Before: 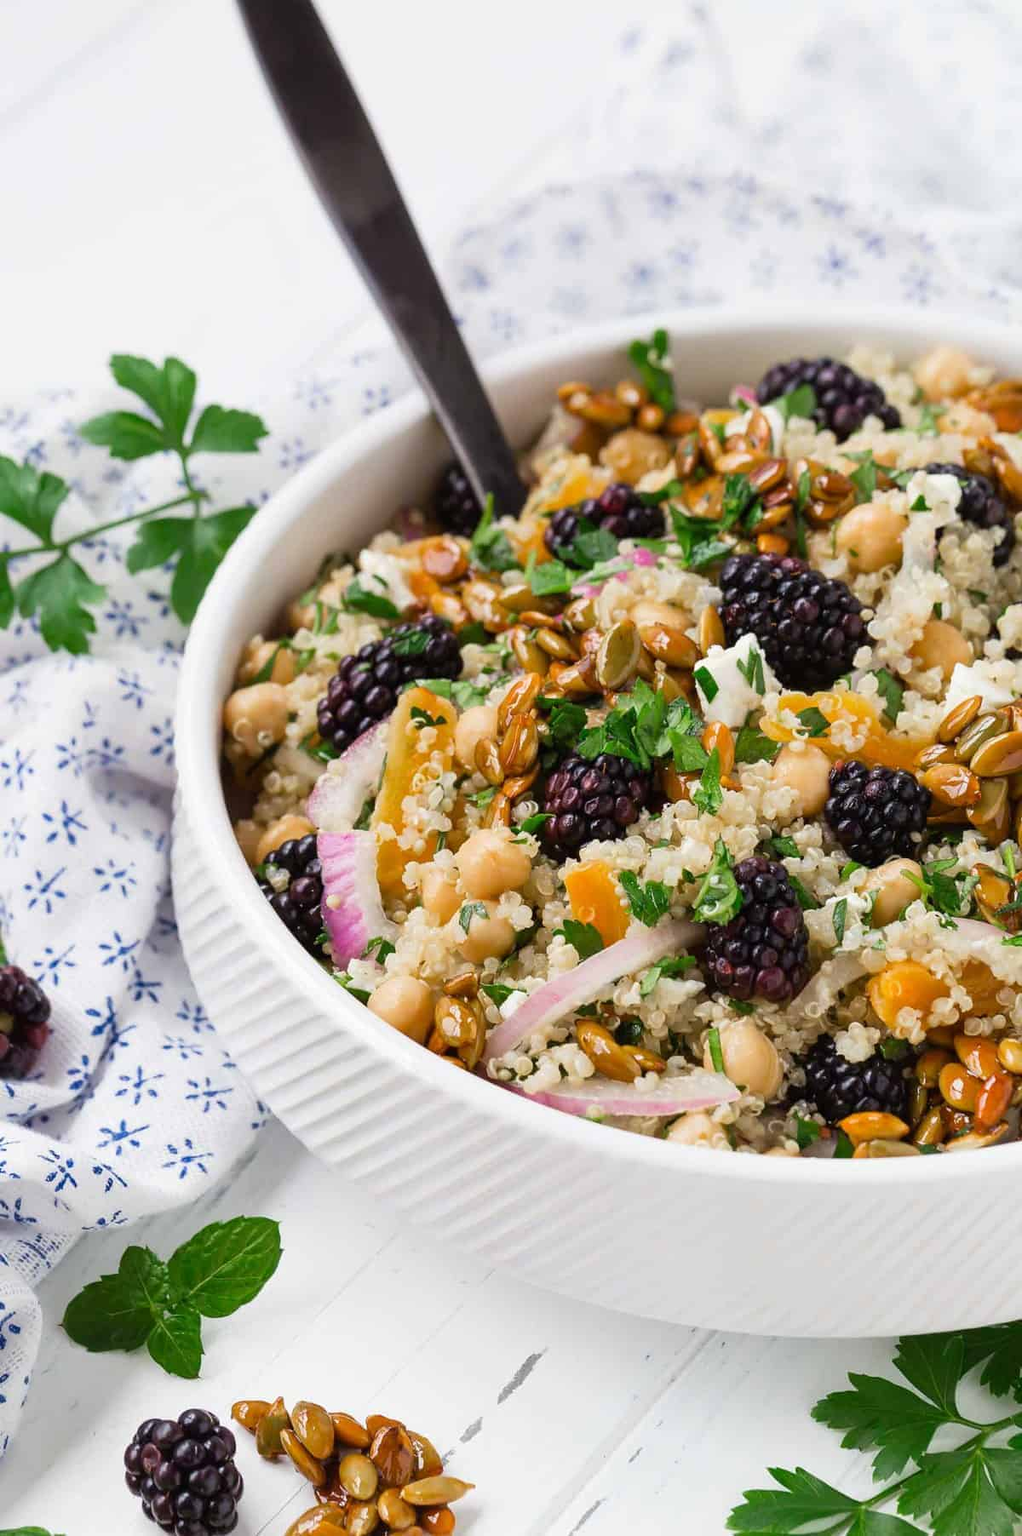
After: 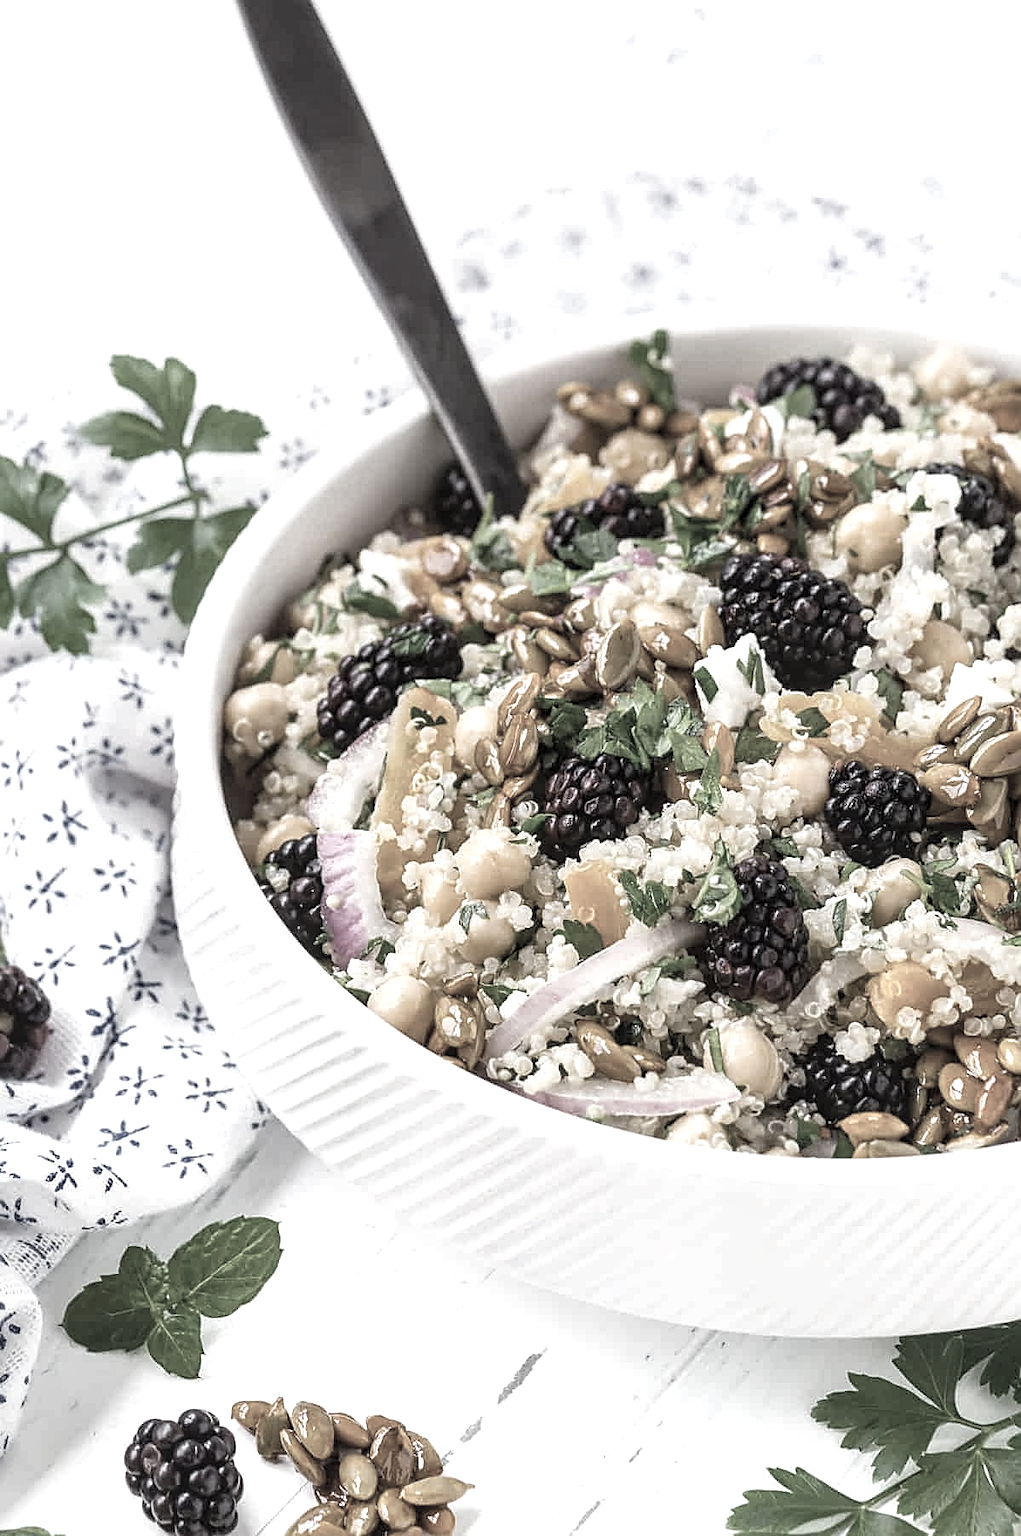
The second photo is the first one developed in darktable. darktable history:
color balance rgb: perceptual saturation grading › global saturation 20%, global vibrance 20%
local contrast: on, module defaults
exposure: exposure 0.515 EV, compensate highlight preservation false
sharpen: on, module defaults
color correction: saturation 0.2
